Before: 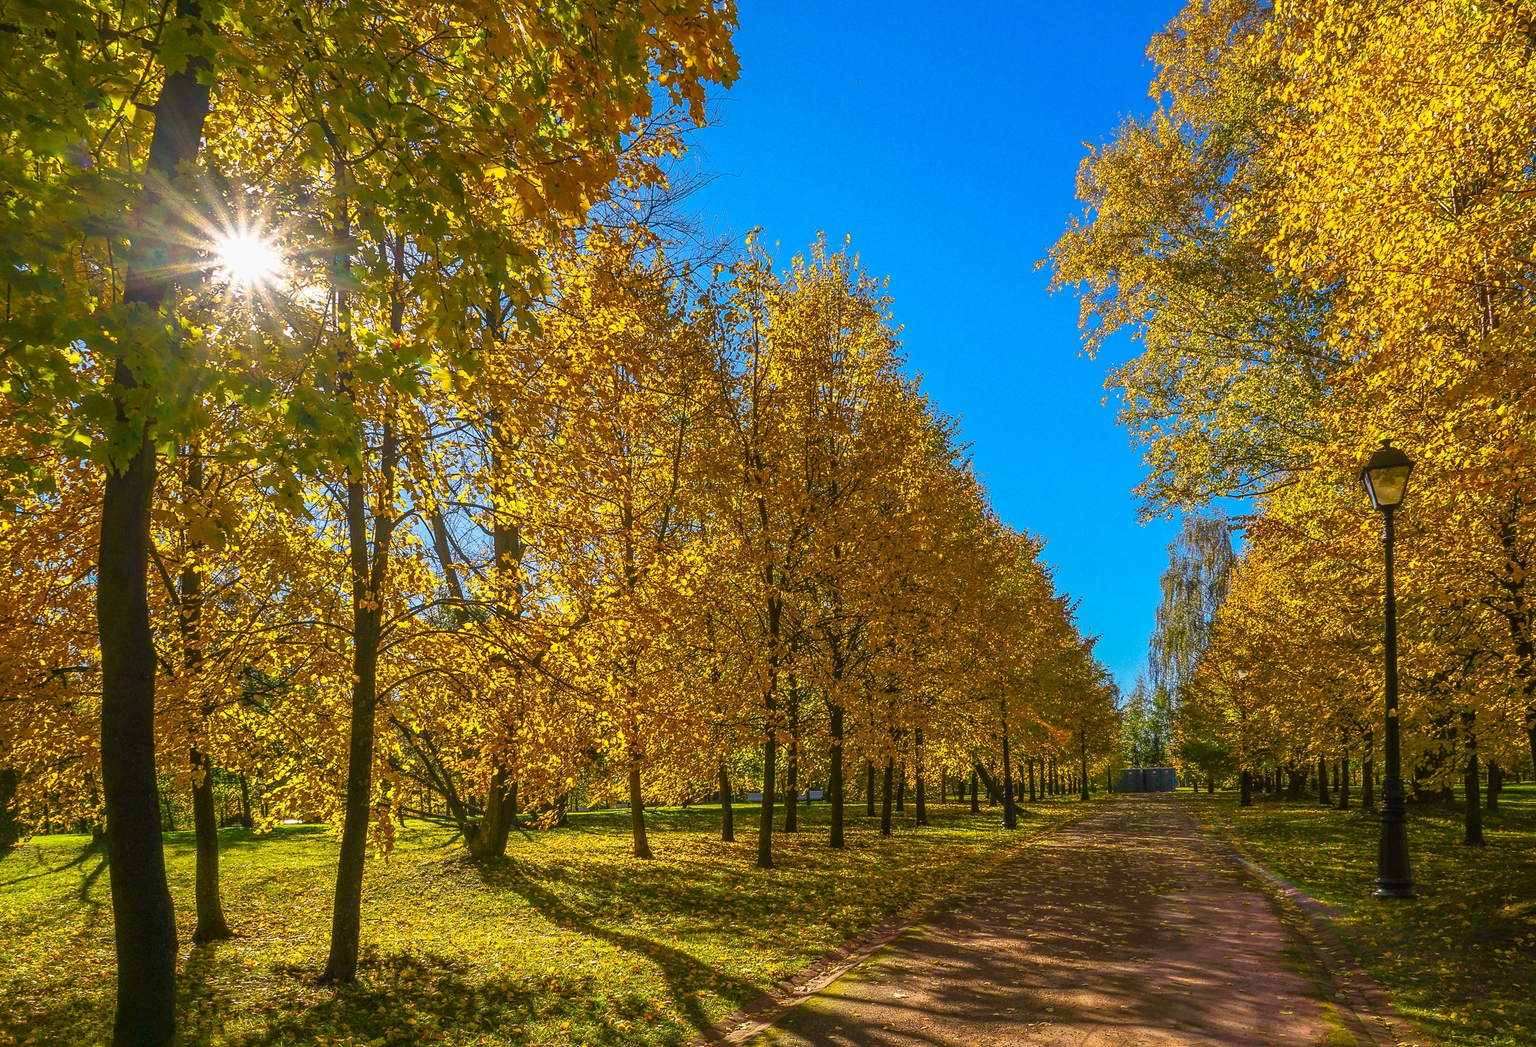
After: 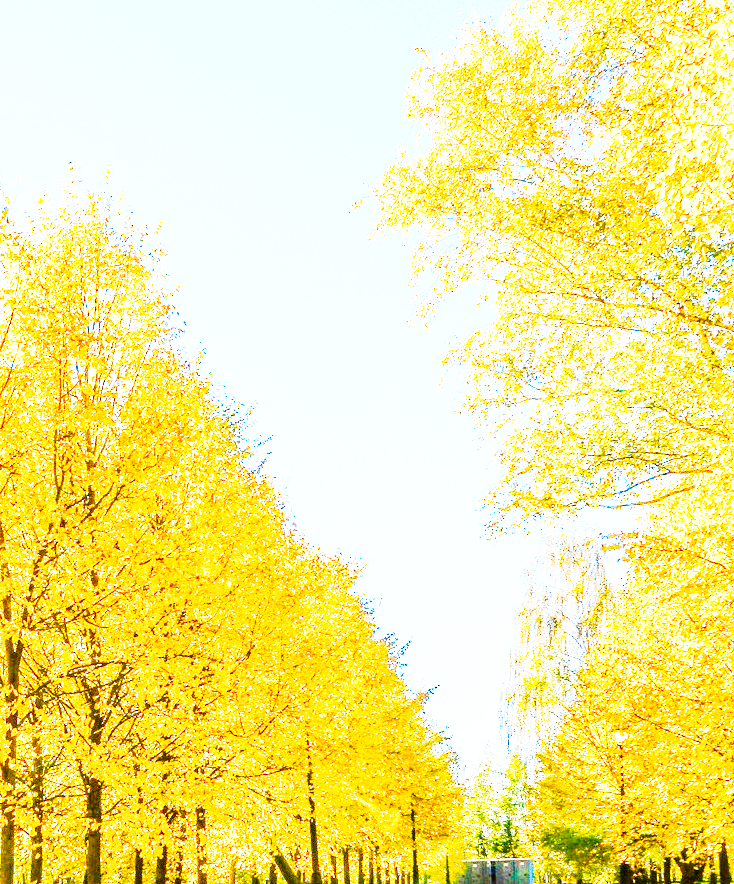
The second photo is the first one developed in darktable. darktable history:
crop and rotate: left 49.847%, top 10.13%, right 13.262%, bottom 24.744%
haze removal: compatibility mode true, adaptive false
tone equalizer: on, module defaults
exposure: black level correction 0, exposure 1.894 EV, compensate highlight preservation false
base curve: curves: ch0 [(0, 0.003) (0.001, 0.002) (0.006, 0.004) (0.02, 0.022) (0.048, 0.086) (0.094, 0.234) (0.162, 0.431) (0.258, 0.629) (0.385, 0.8) (0.548, 0.918) (0.751, 0.988) (1, 1)], preserve colors none
tone curve: curves: ch0 [(0.016, 0.011) (0.094, 0.016) (0.469, 0.508) (0.721, 0.862) (1, 1)], preserve colors none
